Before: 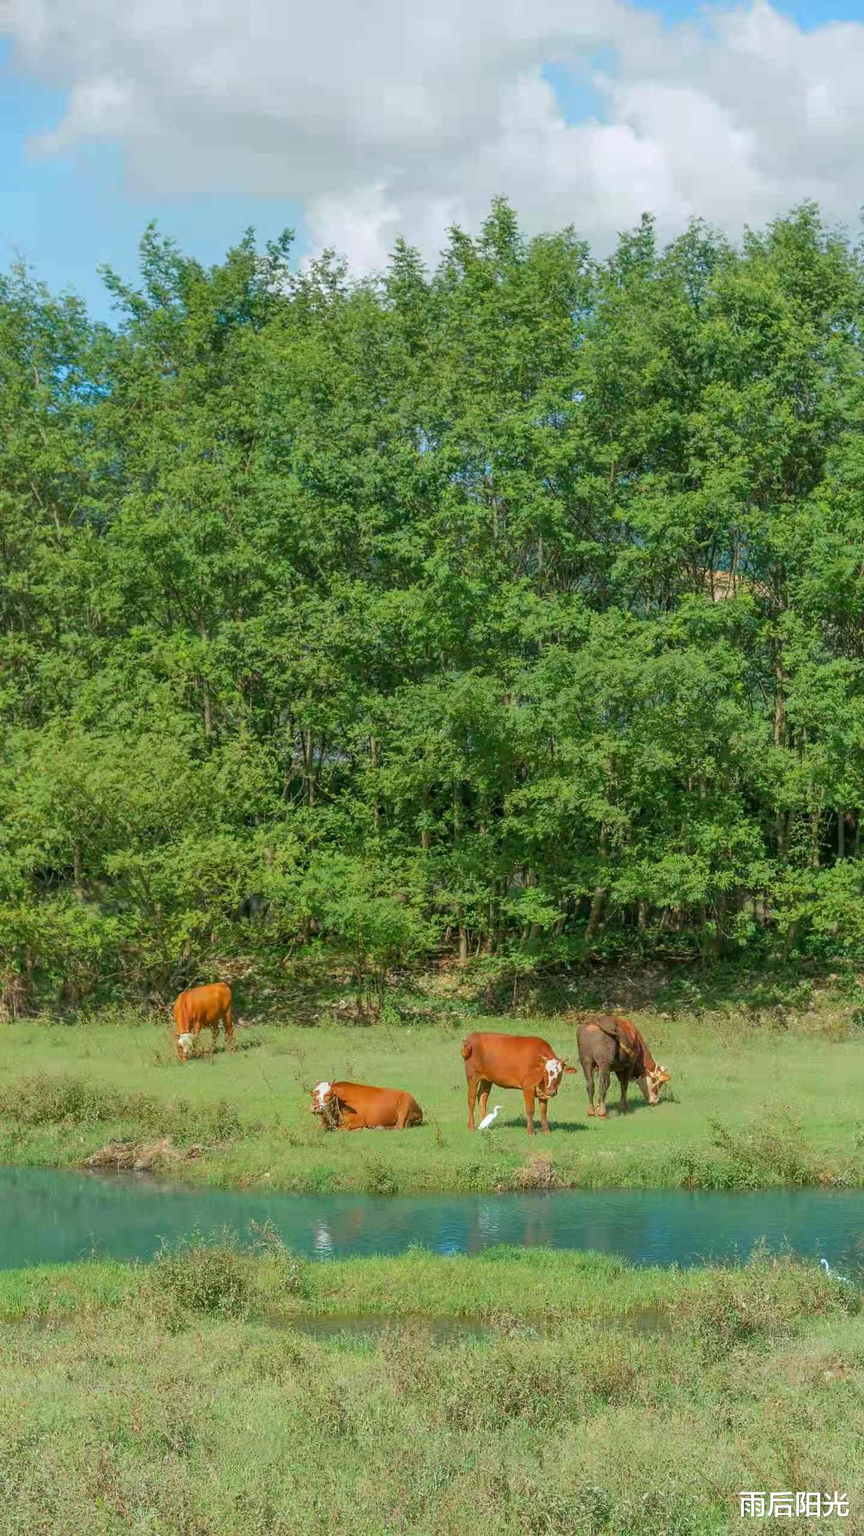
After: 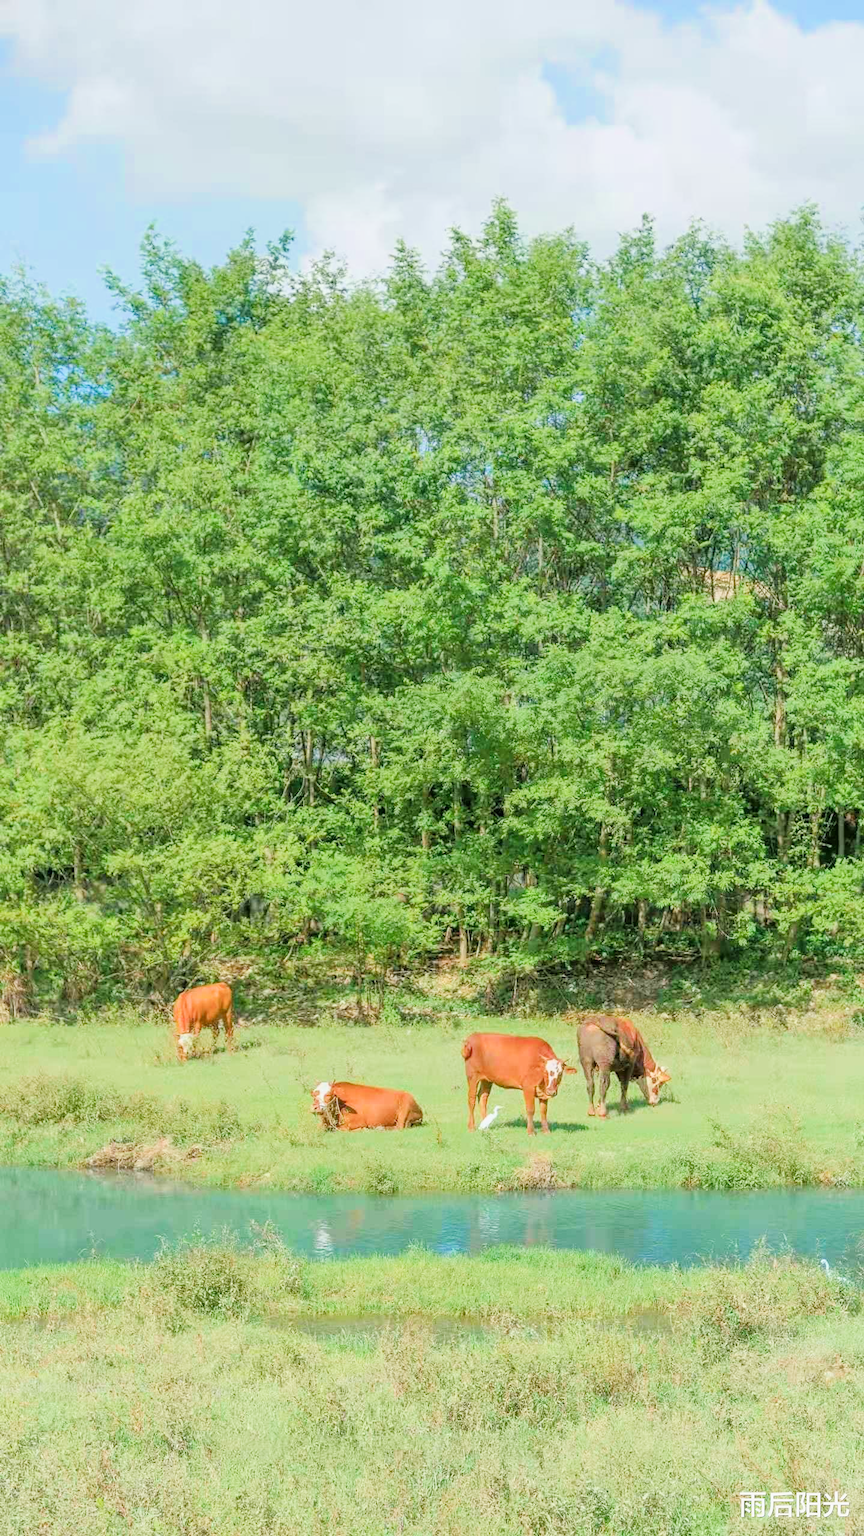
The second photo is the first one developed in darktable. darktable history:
exposure: black level correction 0, exposure 1.373 EV, compensate highlight preservation false
filmic rgb: black relative exposure -7.65 EV, white relative exposure 4.56 EV, hardness 3.61
